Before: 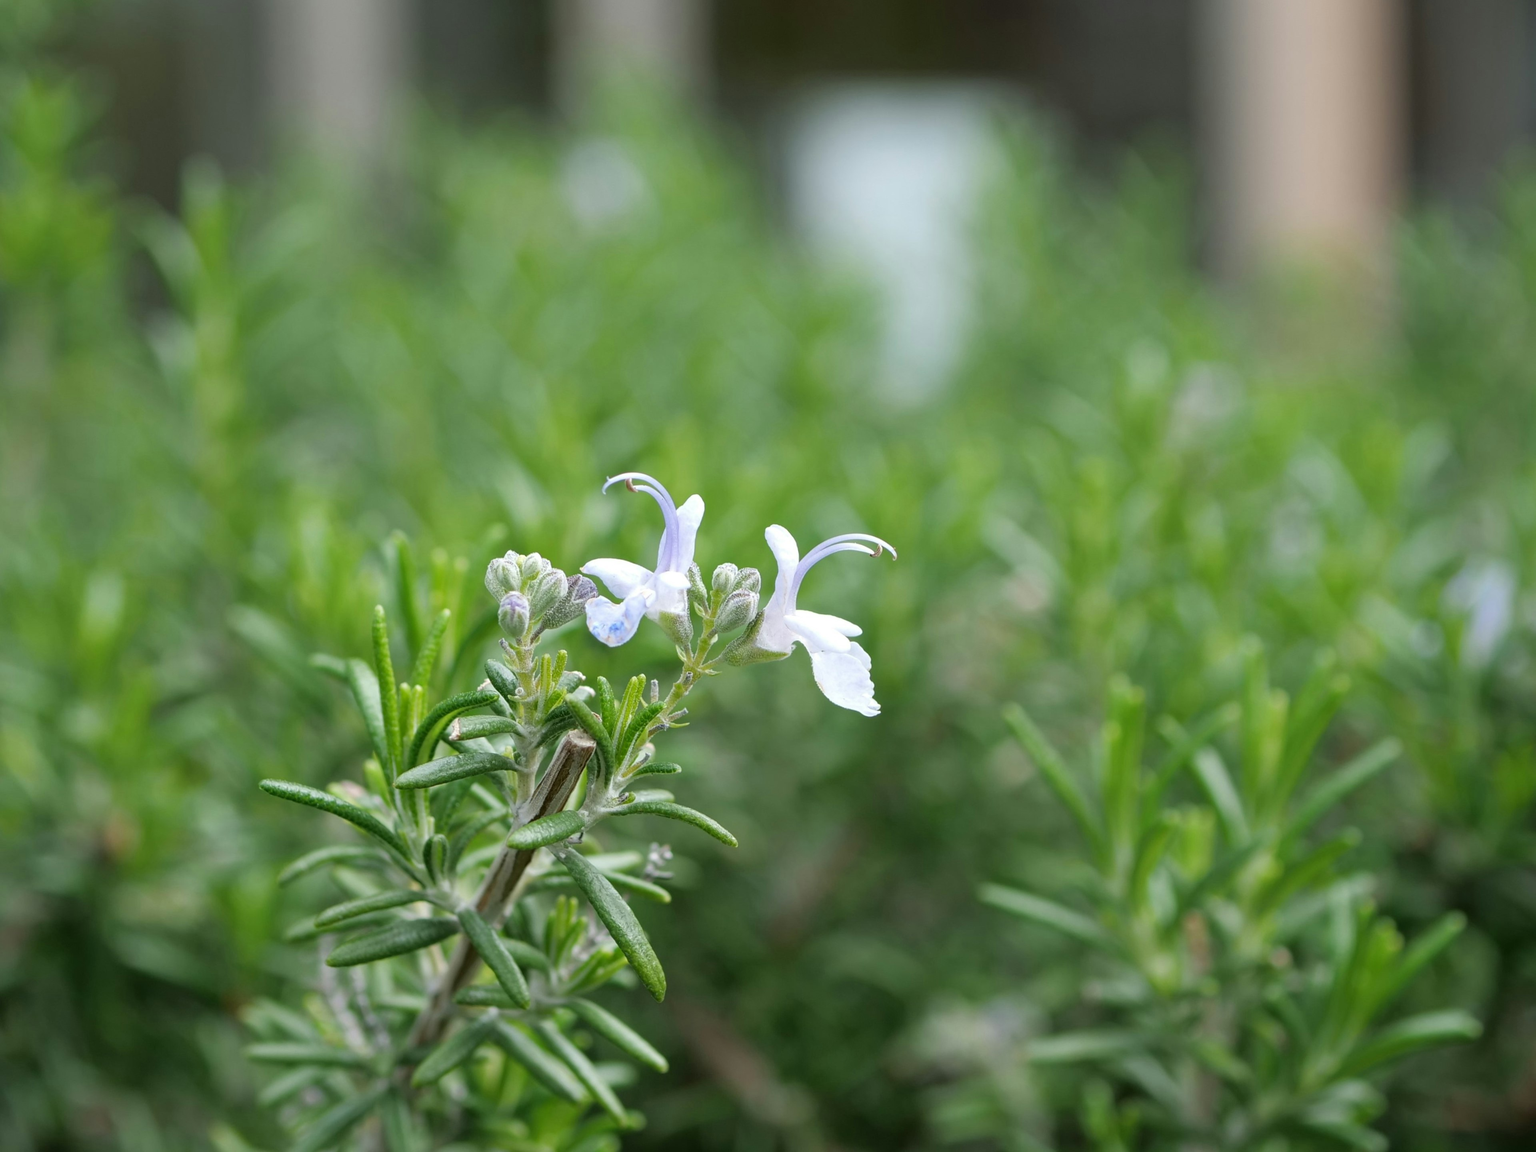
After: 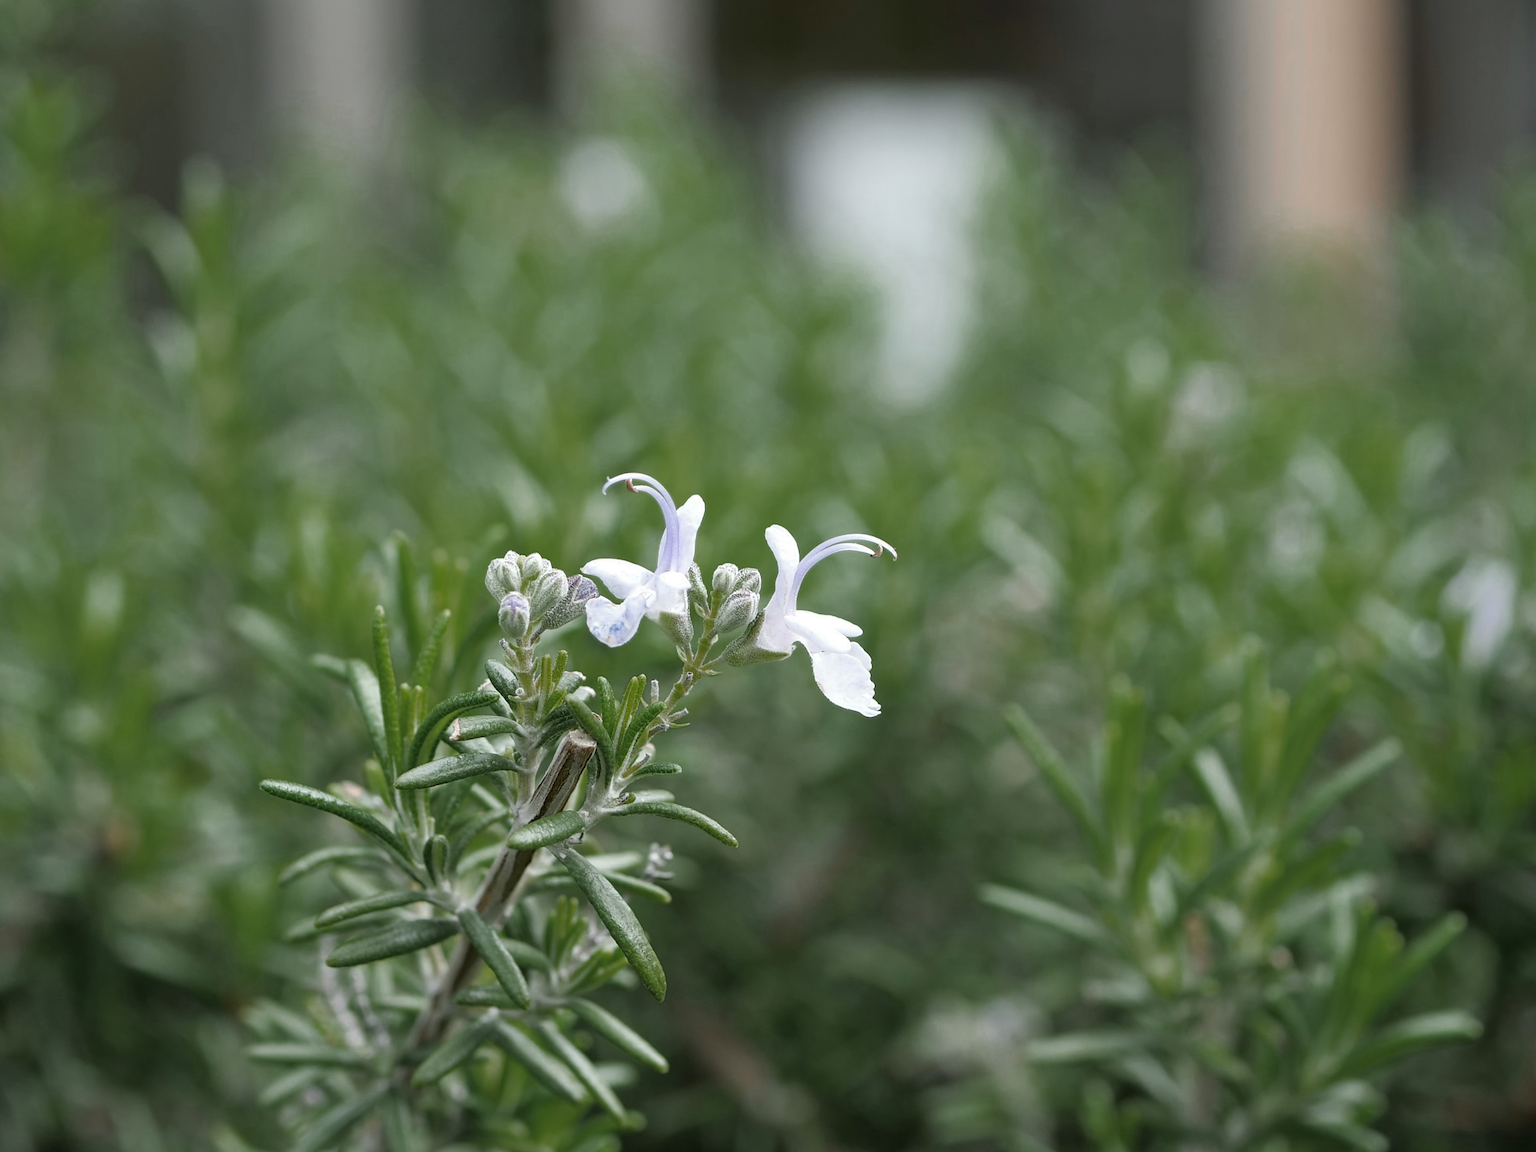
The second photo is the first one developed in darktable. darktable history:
contrast brightness saturation: contrast 0.04, saturation 0.16
sharpen: on, module defaults
color zones: curves: ch0 [(0, 0.48) (0.209, 0.398) (0.305, 0.332) (0.429, 0.493) (0.571, 0.5) (0.714, 0.5) (0.857, 0.5) (1, 0.48)]; ch1 [(0, 0.736) (0.143, 0.625) (0.225, 0.371) (0.429, 0.256) (0.571, 0.241) (0.714, 0.213) (0.857, 0.48) (1, 0.736)]; ch2 [(0, 0.448) (0.143, 0.498) (0.286, 0.5) (0.429, 0.5) (0.571, 0.5) (0.714, 0.5) (0.857, 0.5) (1, 0.448)]
